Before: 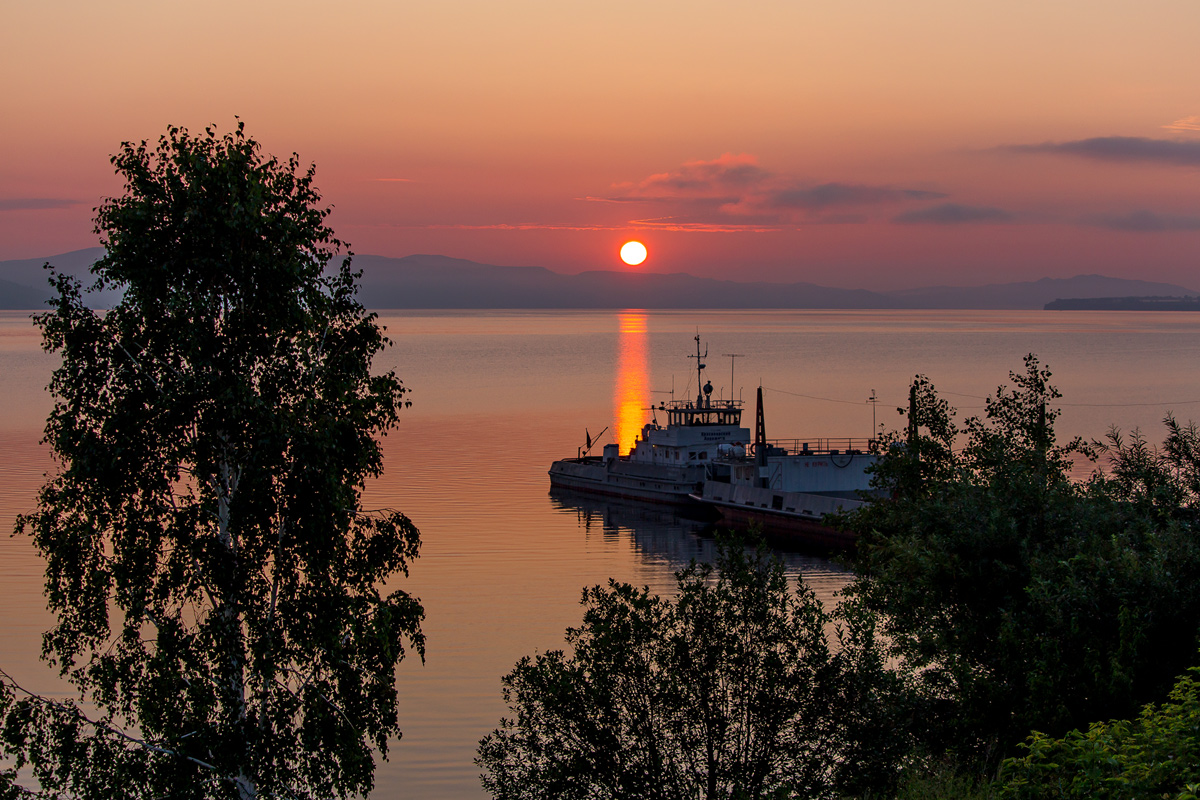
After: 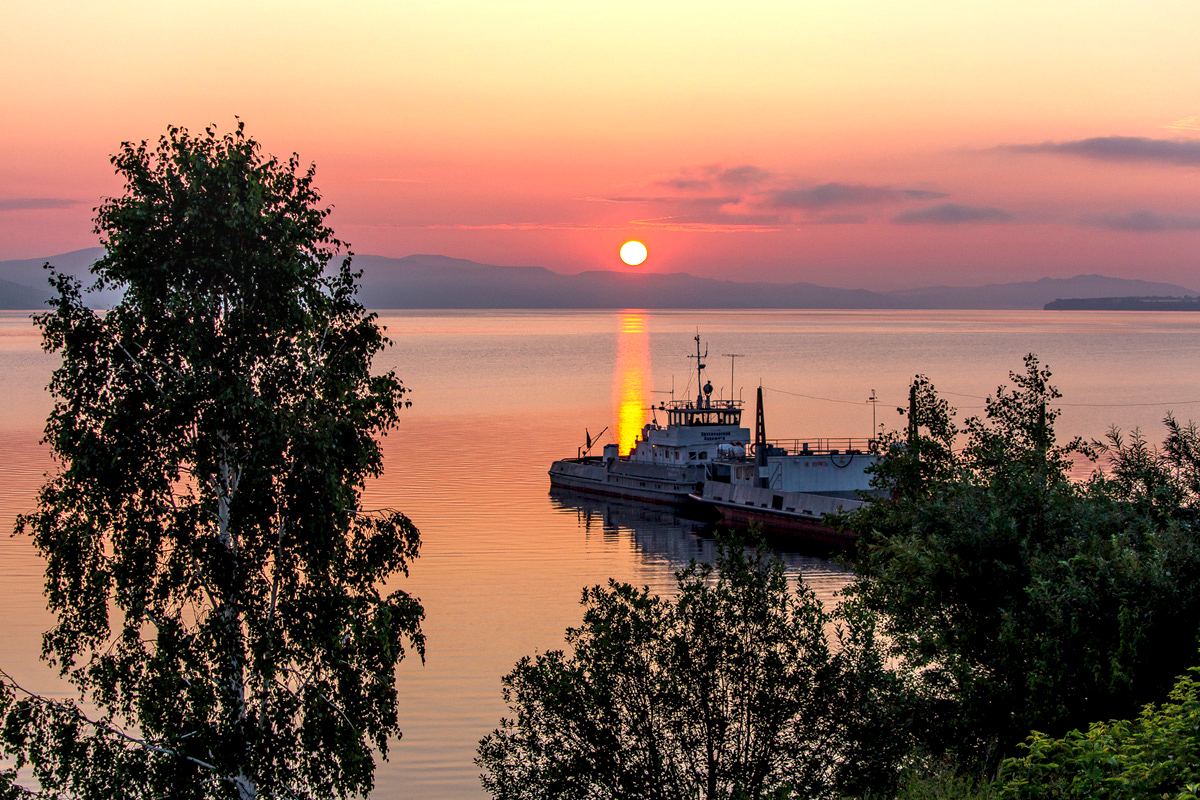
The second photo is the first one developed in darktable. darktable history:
exposure: black level correction 0.001, exposure 1.051 EV, compensate exposure bias true, compensate highlight preservation false
local contrast: on, module defaults
